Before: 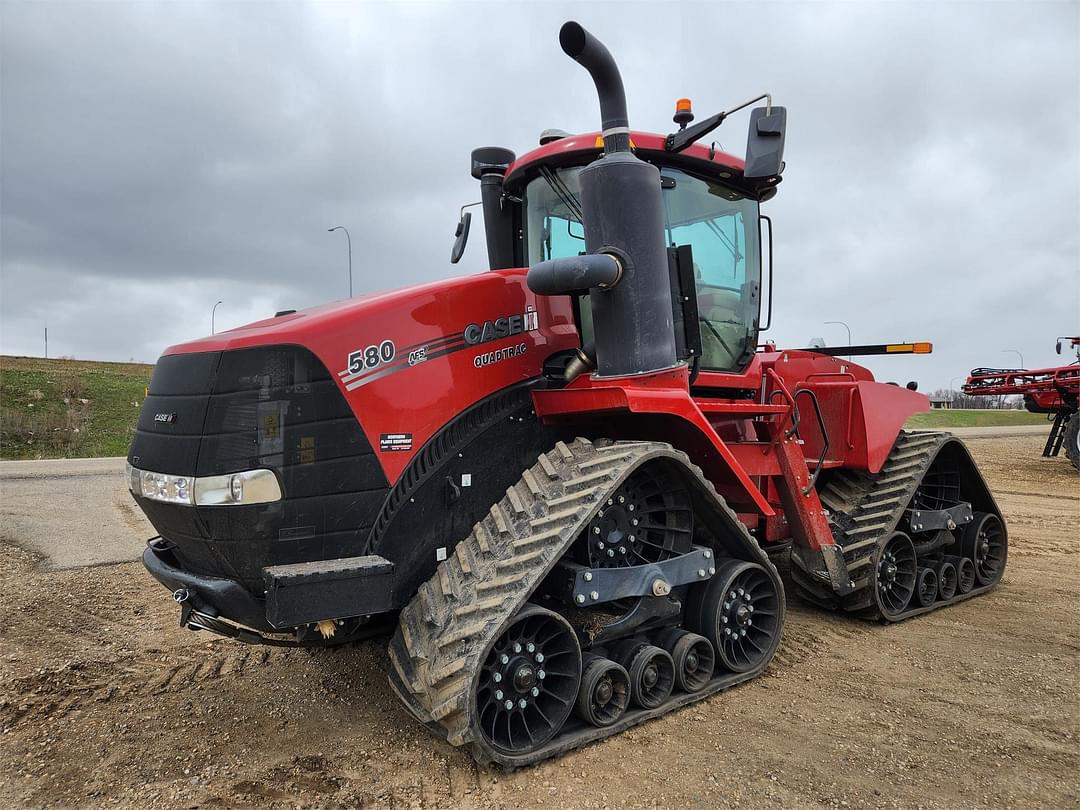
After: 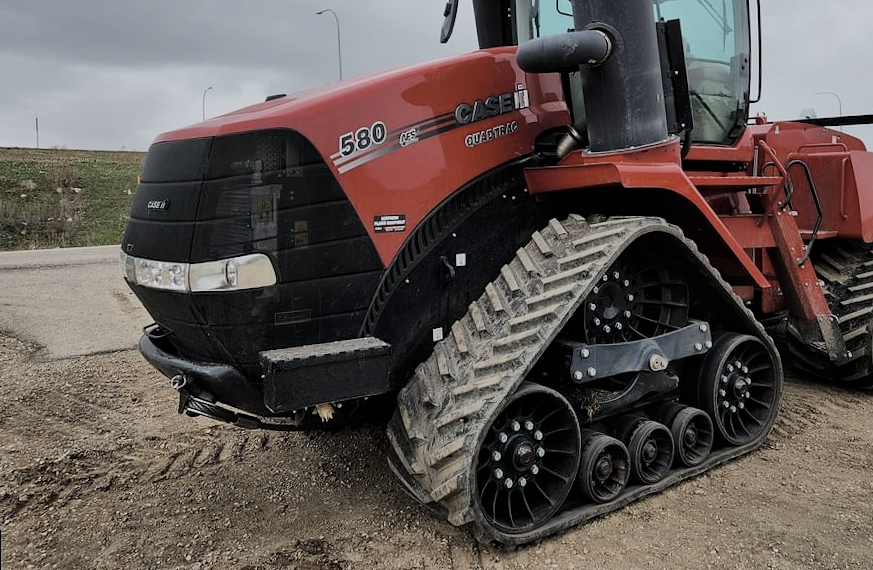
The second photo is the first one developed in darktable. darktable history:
contrast brightness saturation: contrast 0.1, saturation -0.36
filmic rgb: black relative exposure -7.65 EV, white relative exposure 4.56 EV, hardness 3.61, color science v6 (2022)
rotate and perspective: rotation -1.42°, crop left 0.016, crop right 0.984, crop top 0.035, crop bottom 0.965
crop: top 26.531%, right 17.959%
